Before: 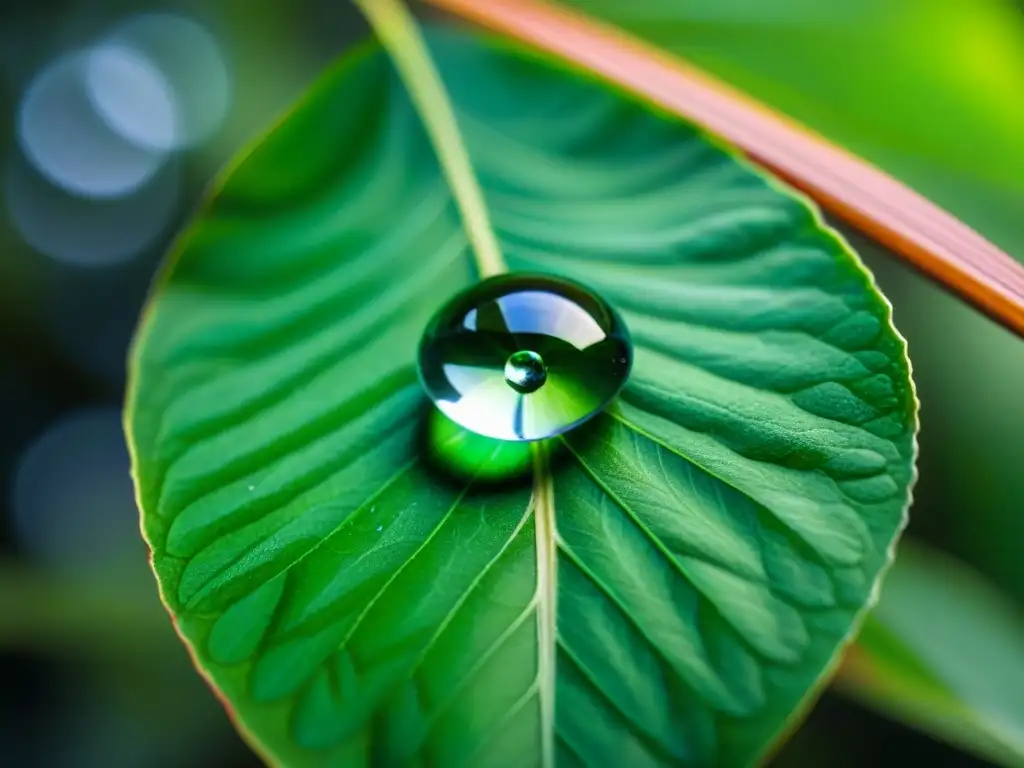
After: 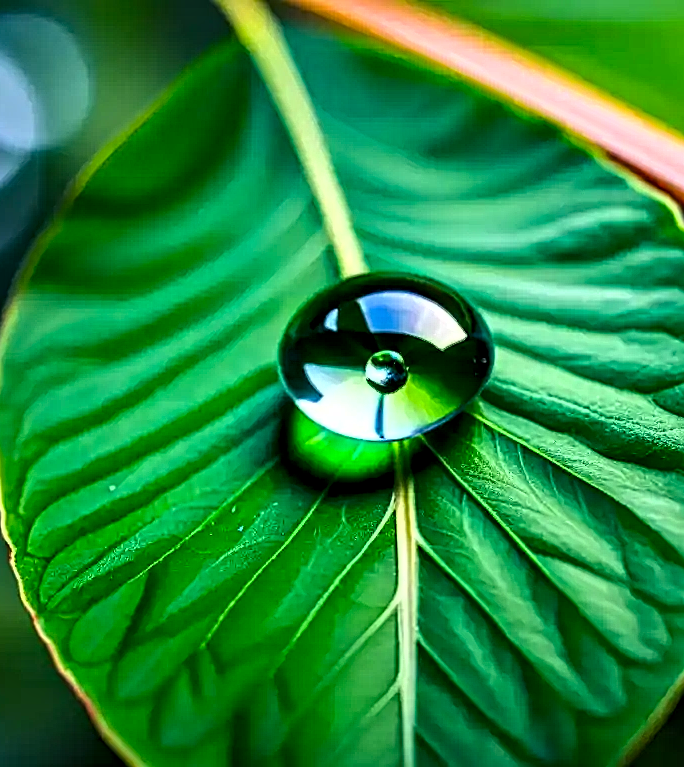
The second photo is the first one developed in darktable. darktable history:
crop and rotate: left 13.628%, right 19.529%
tone equalizer: -8 EV -0.428 EV, -7 EV -0.357 EV, -6 EV -0.297 EV, -5 EV -0.218 EV, -3 EV 0.241 EV, -2 EV 0.315 EV, -1 EV 0.363 EV, +0 EV 0.439 EV, edges refinement/feathering 500, mask exposure compensation -1.57 EV, preserve details no
contrast brightness saturation: contrast 0.027, brightness -0.045
color balance rgb: shadows lift › chroma 2.058%, shadows lift › hue 214.75°, perceptual saturation grading › global saturation 10.409%, global vibrance 20%
contrast equalizer: y [[0.5, 0.542, 0.583, 0.625, 0.667, 0.708], [0.5 ×6], [0.5 ×6], [0 ×6], [0 ×6]]
sharpen: on, module defaults
shadows and highlights: shadows 31.22, highlights 0.601, highlights color adjustment 0.632%, soften with gaussian
